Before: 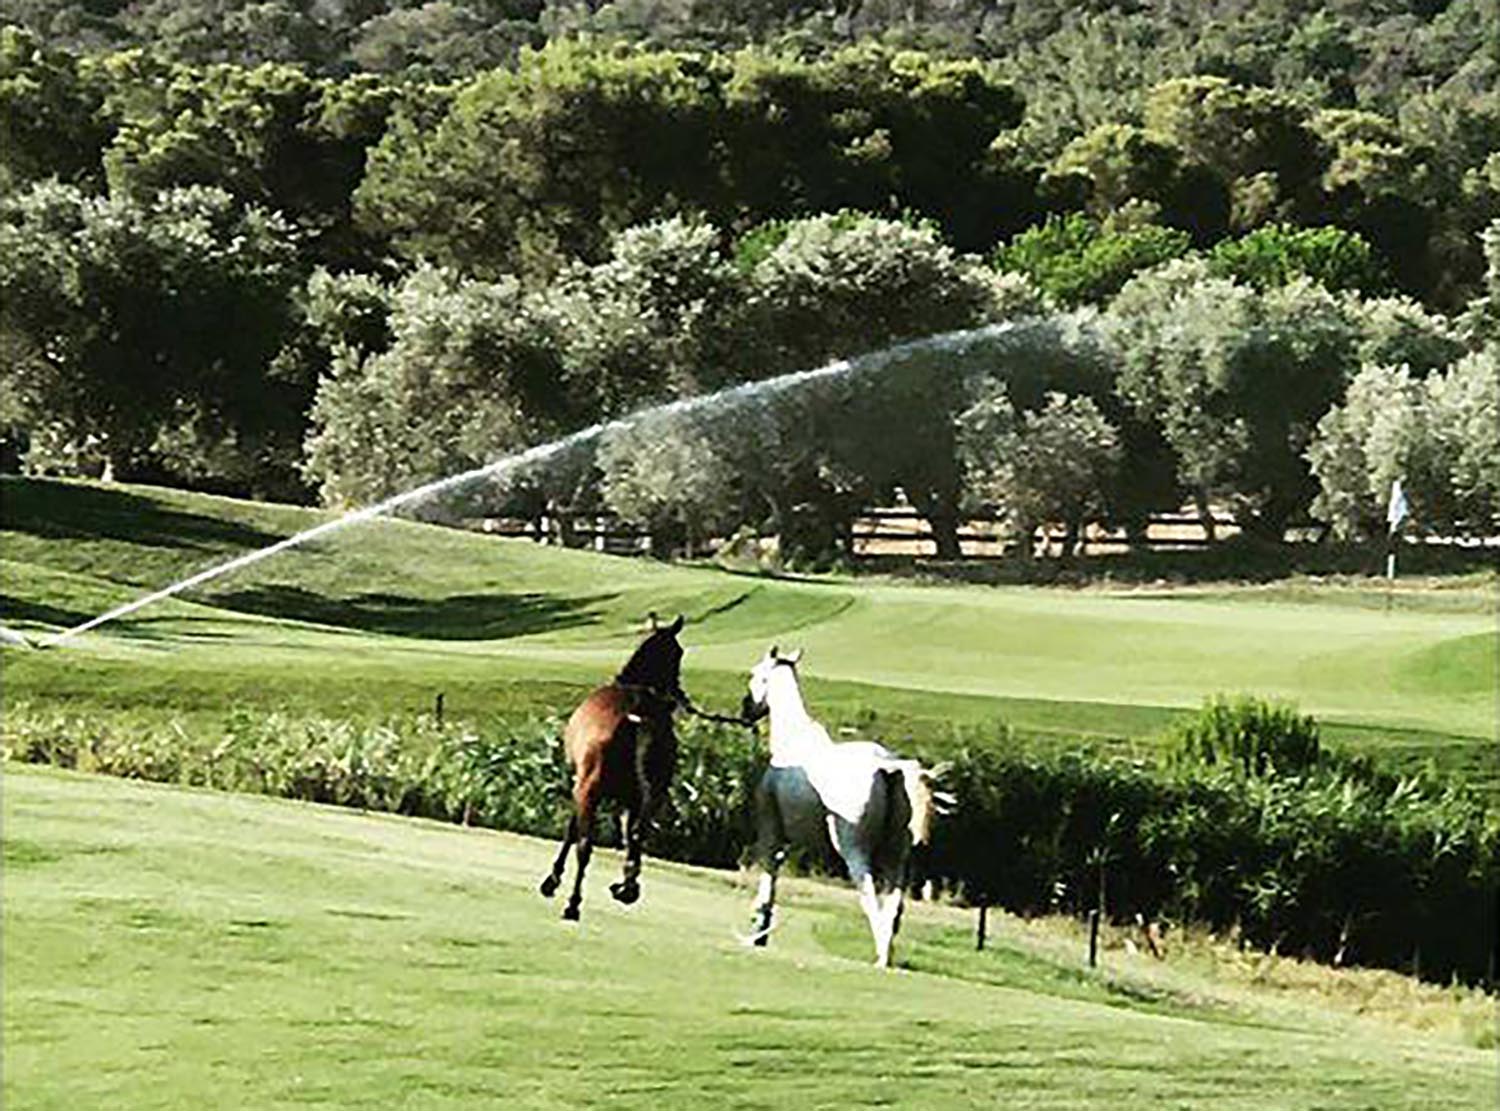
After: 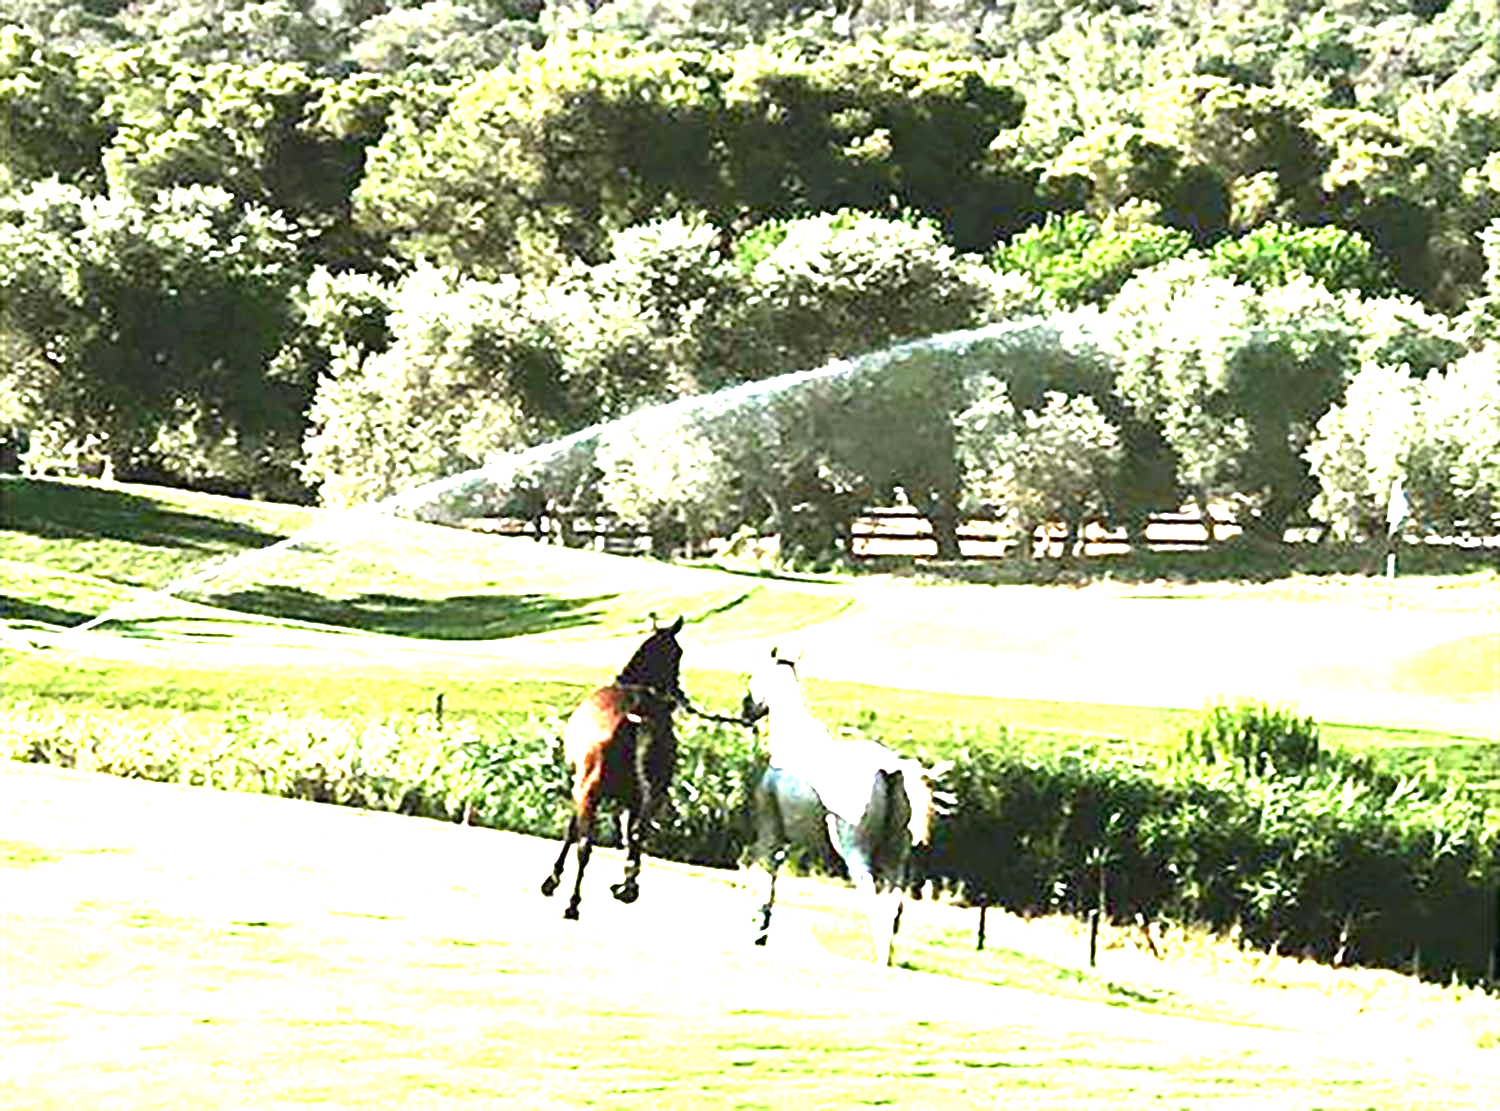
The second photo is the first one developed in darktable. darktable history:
exposure: exposure 2.281 EV, compensate highlight preservation false
